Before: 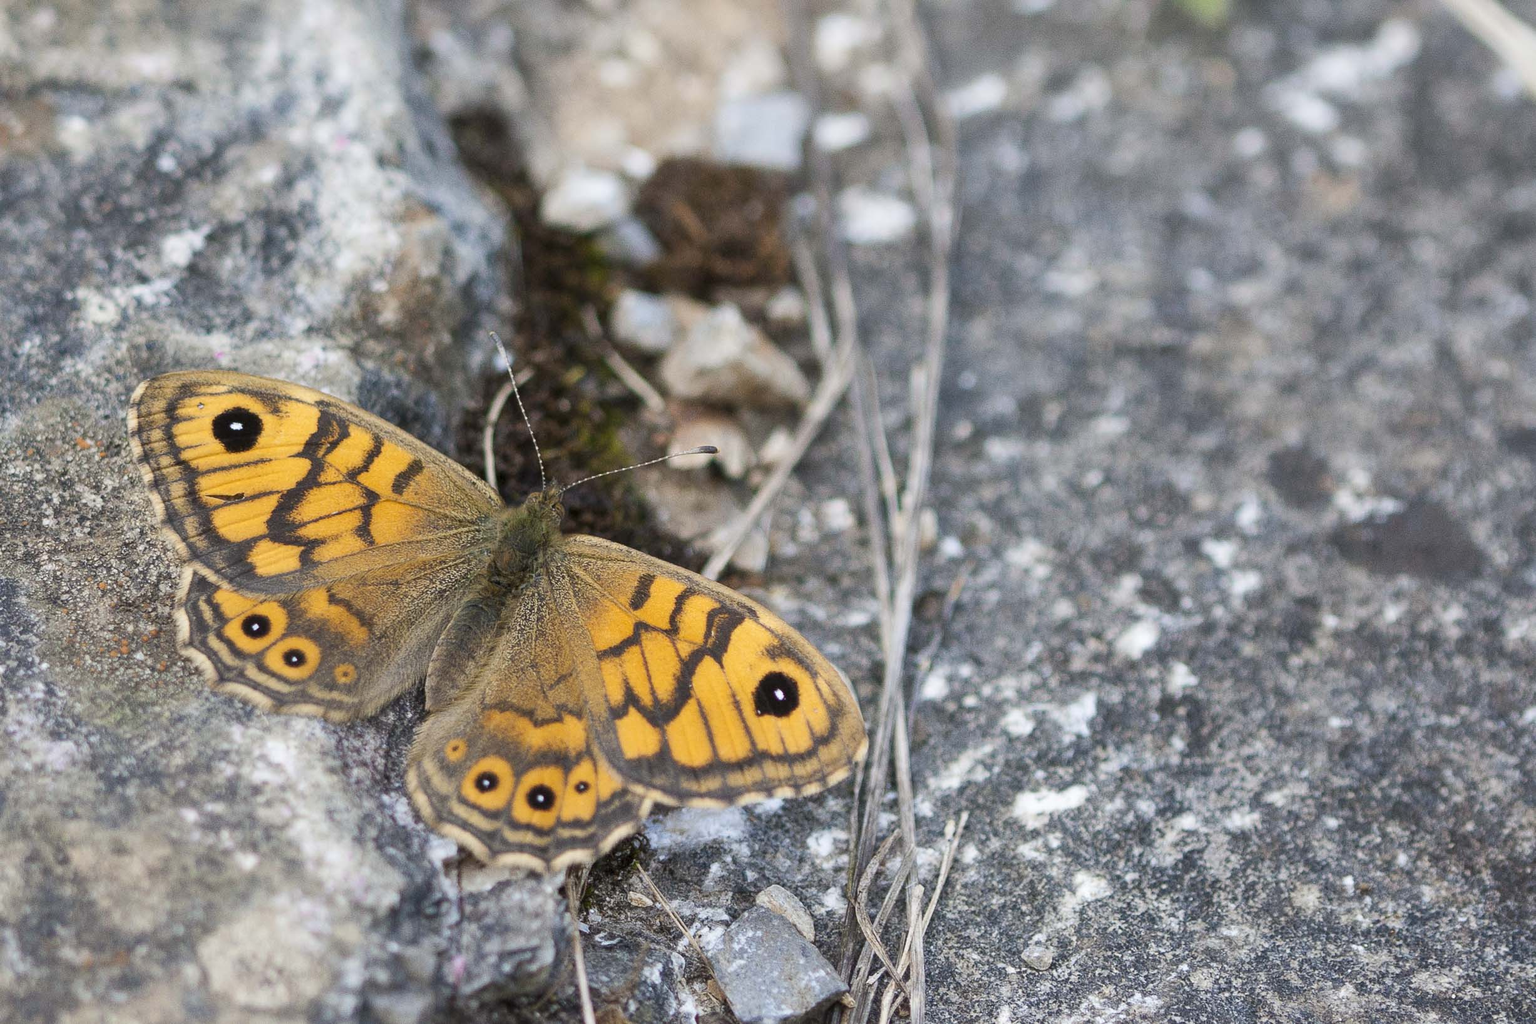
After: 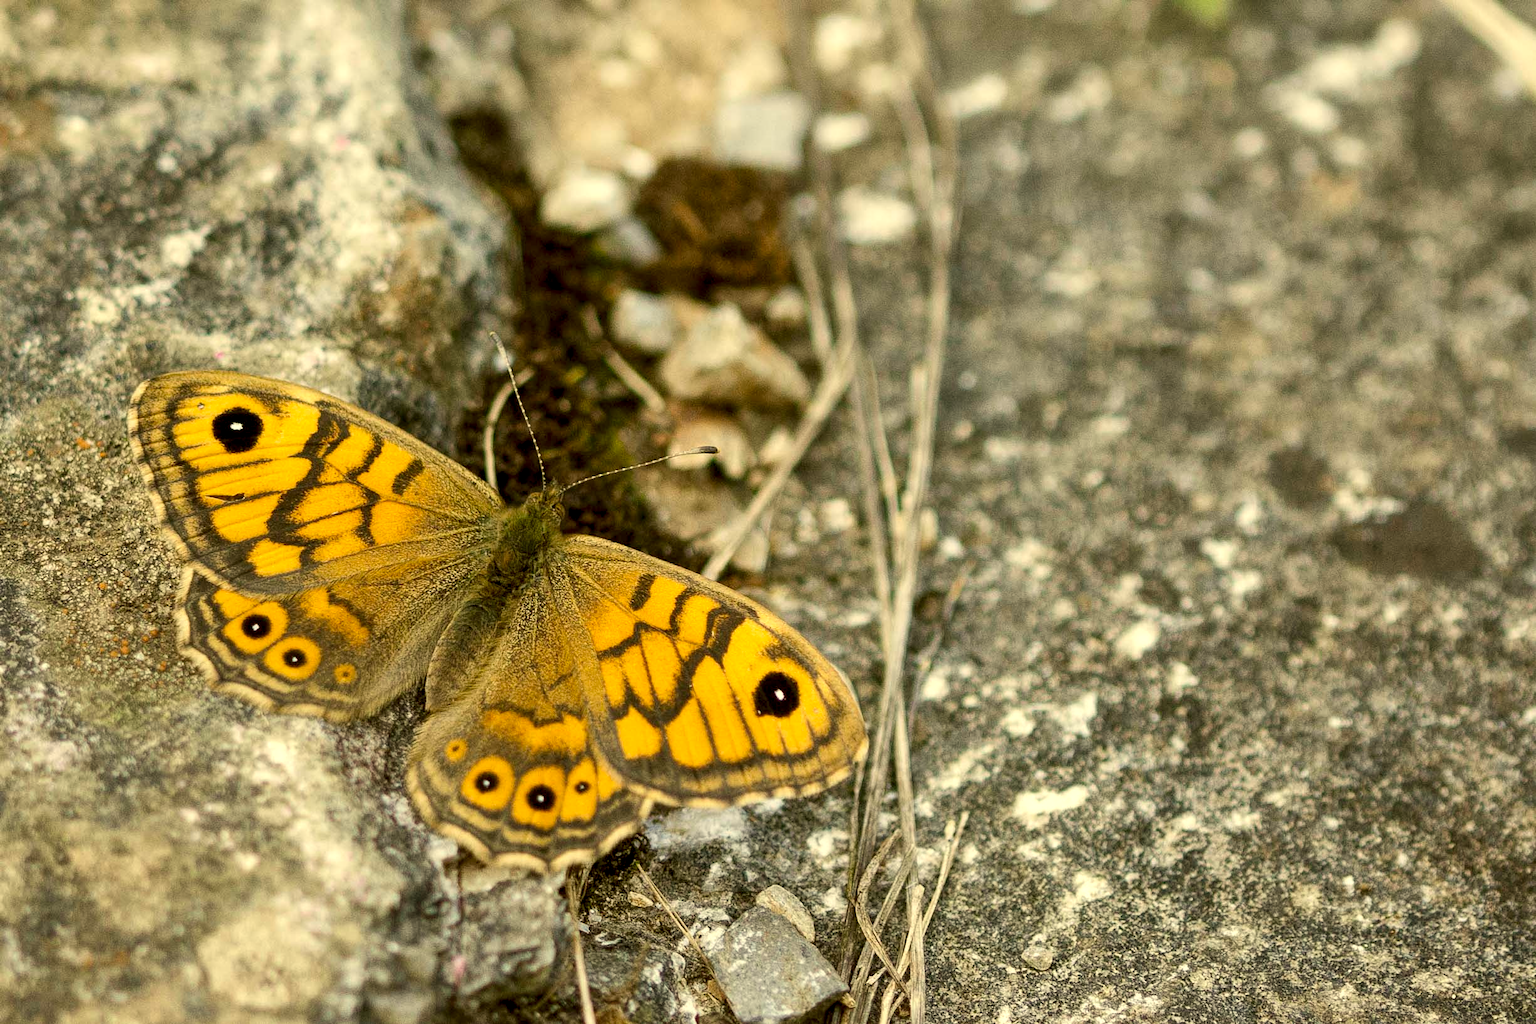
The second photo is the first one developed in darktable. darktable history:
color correction: highlights a* 0.162, highlights b* 29.53, shadows a* -0.162, shadows b* 21.09
local contrast: highlights 123%, shadows 126%, detail 140%, midtone range 0.254
